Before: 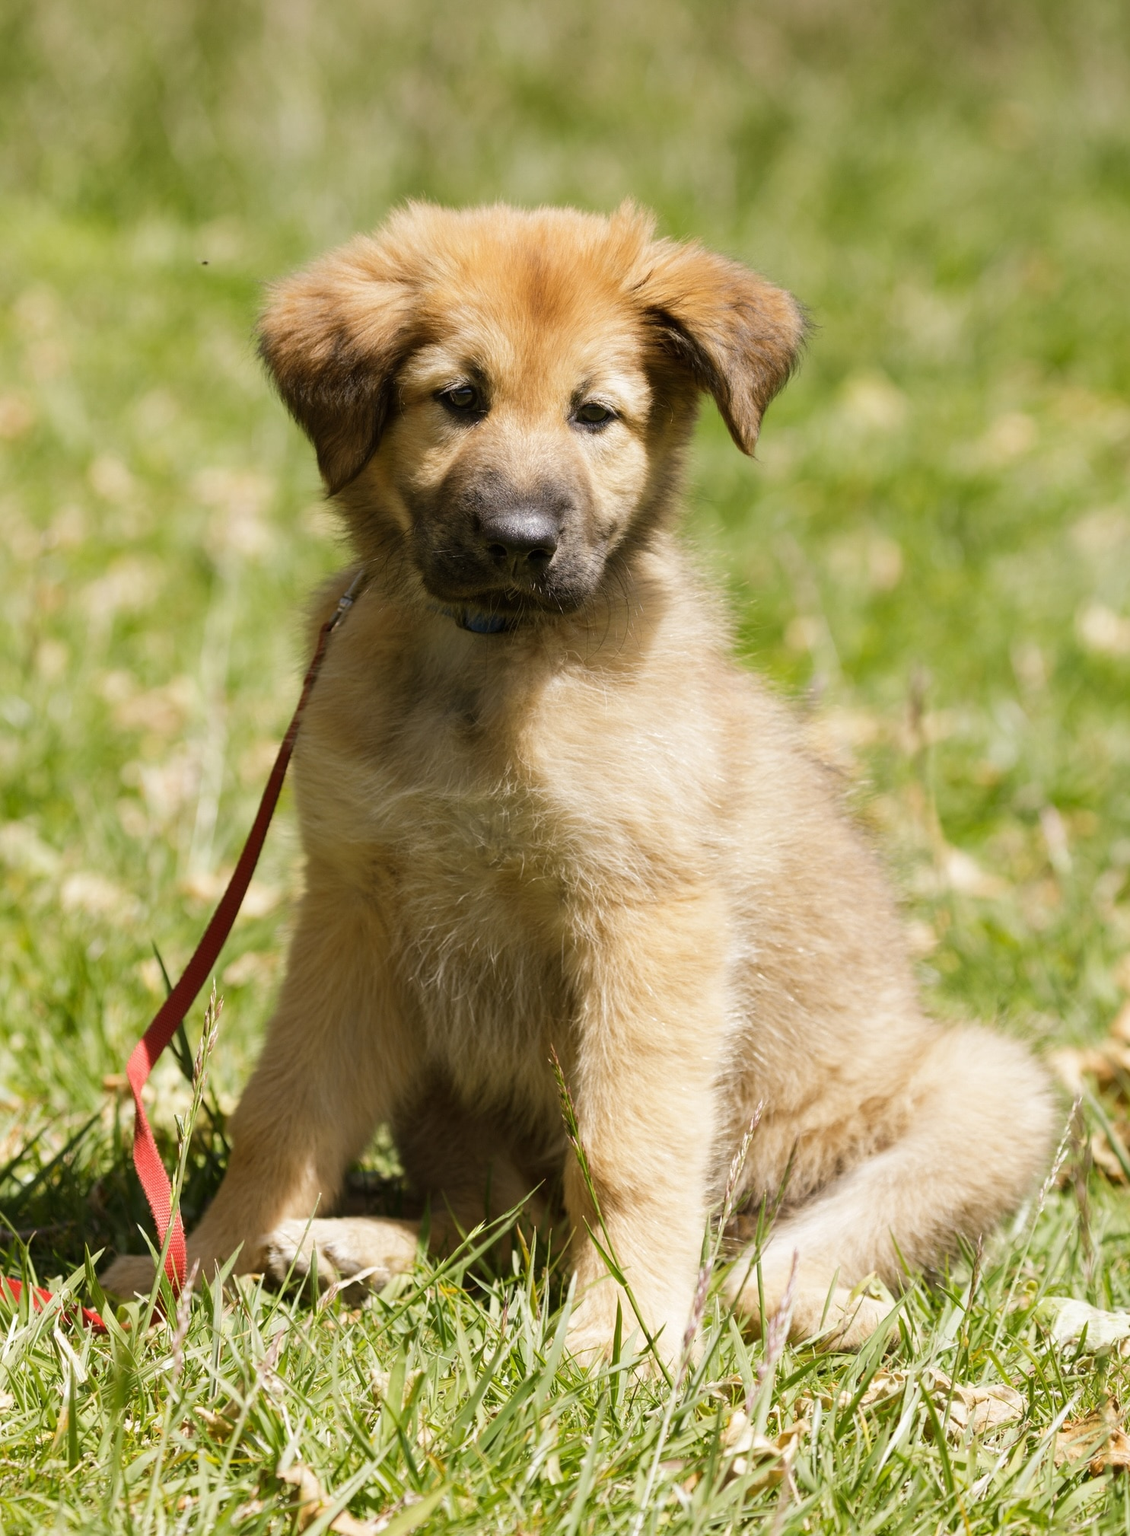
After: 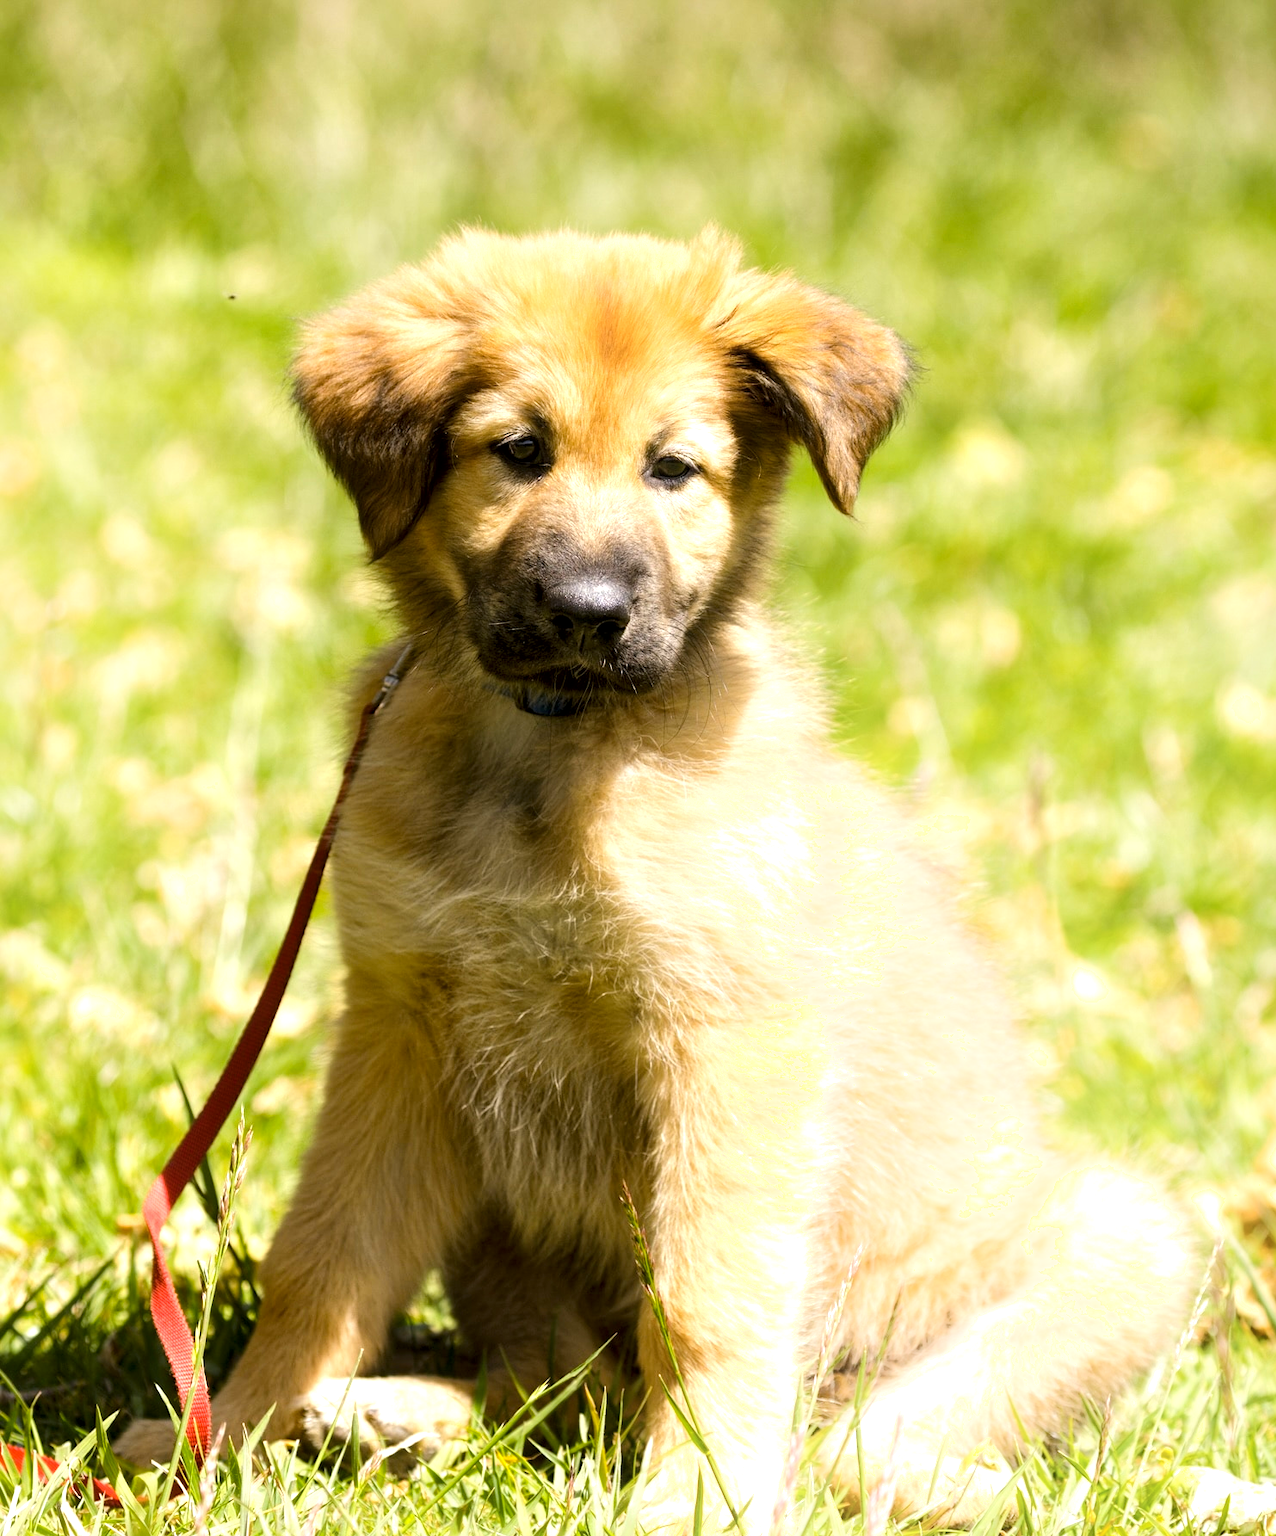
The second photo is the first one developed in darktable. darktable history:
color balance rgb: perceptual saturation grading › global saturation 24.878%
exposure: black level correction 0, exposure 0.498 EV, compensate highlight preservation false
crop and rotate: top 0%, bottom 11.502%
local contrast: mode bilateral grid, contrast 24, coarseness 48, detail 150%, midtone range 0.2
shadows and highlights: shadows -39.25, highlights 63.6, soften with gaussian
levels: levels [0.026, 0.507, 0.987]
